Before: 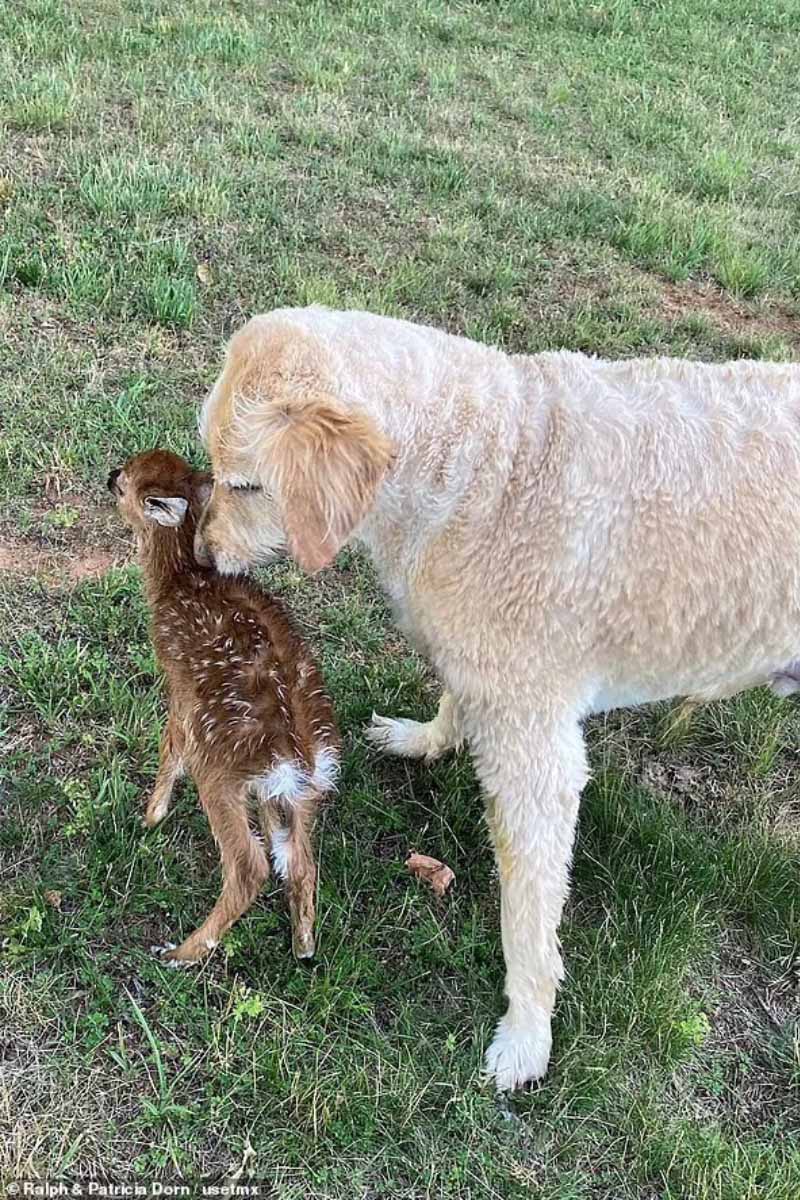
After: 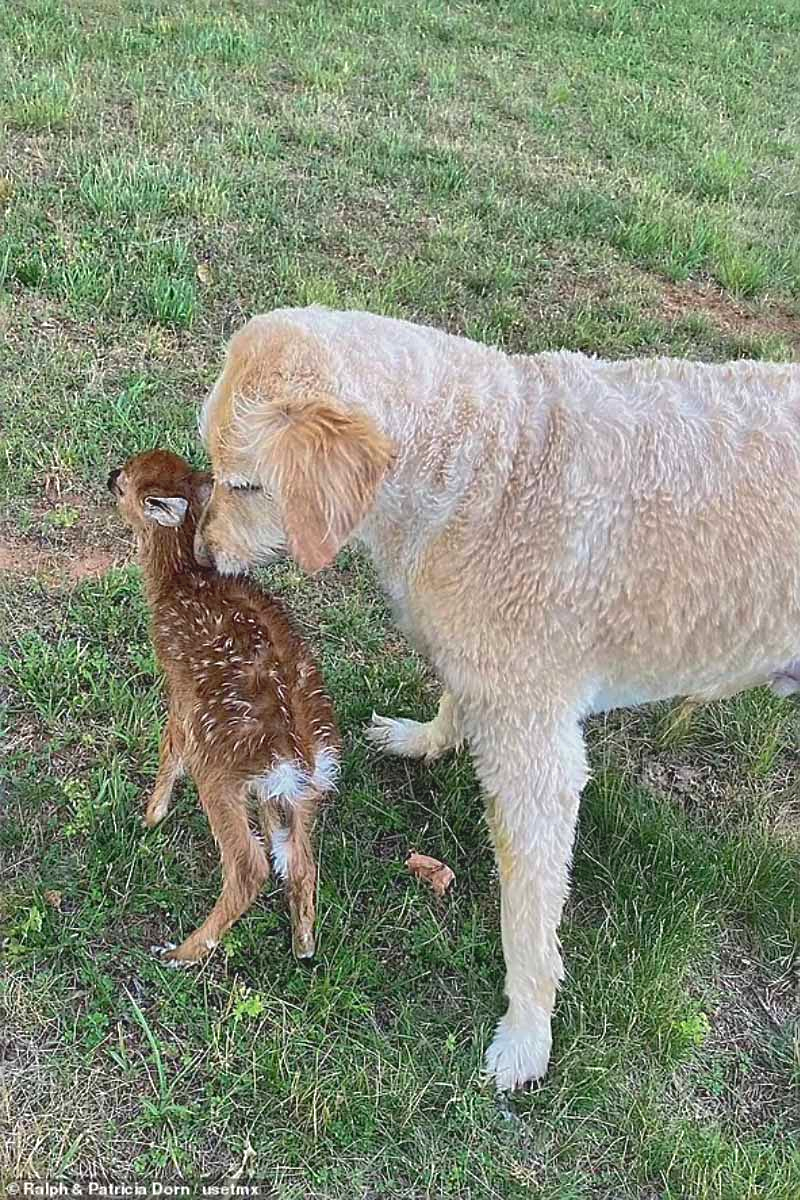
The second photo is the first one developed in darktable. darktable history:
sharpen: on, module defaults
contrast brightness saturation: contrast -0.092, brightness 0.042, saturation 0.082
tone equalizer: on, module defaults
shadows and highlights: on, module defaults
